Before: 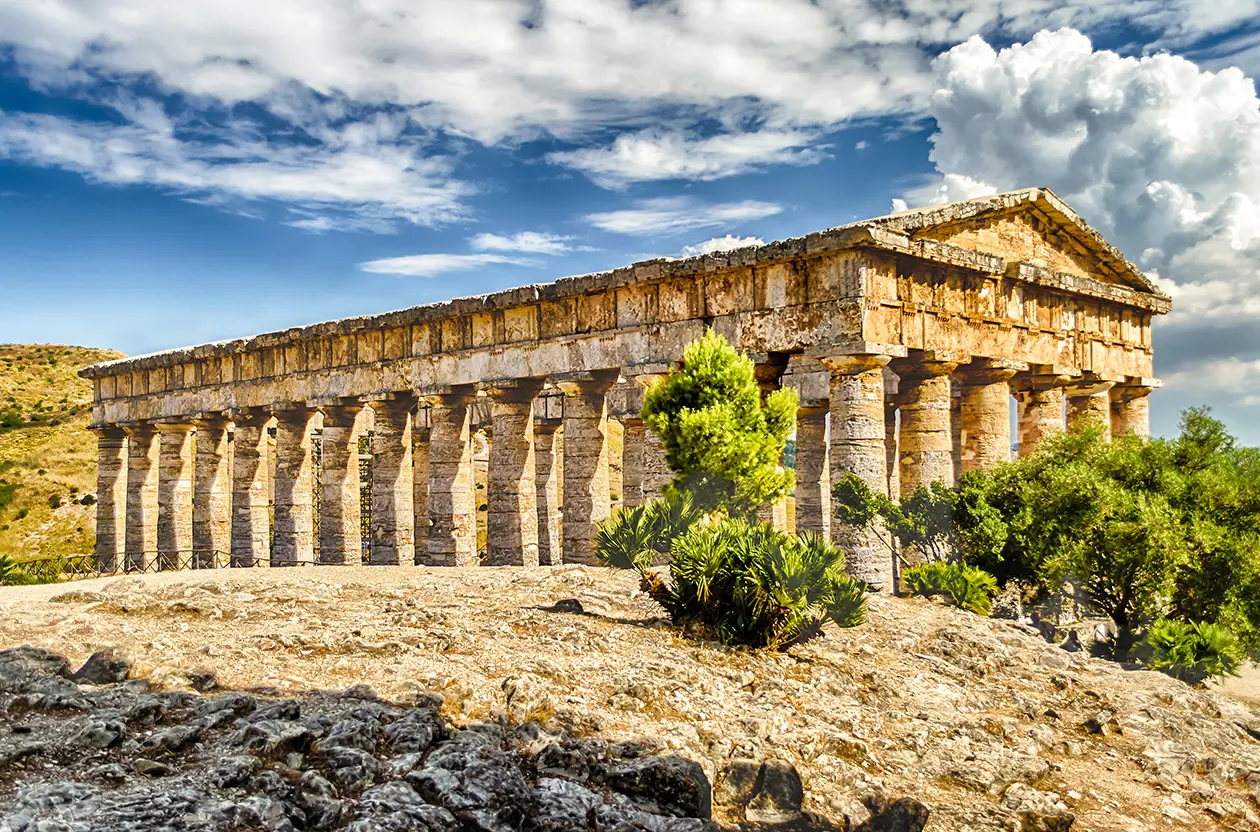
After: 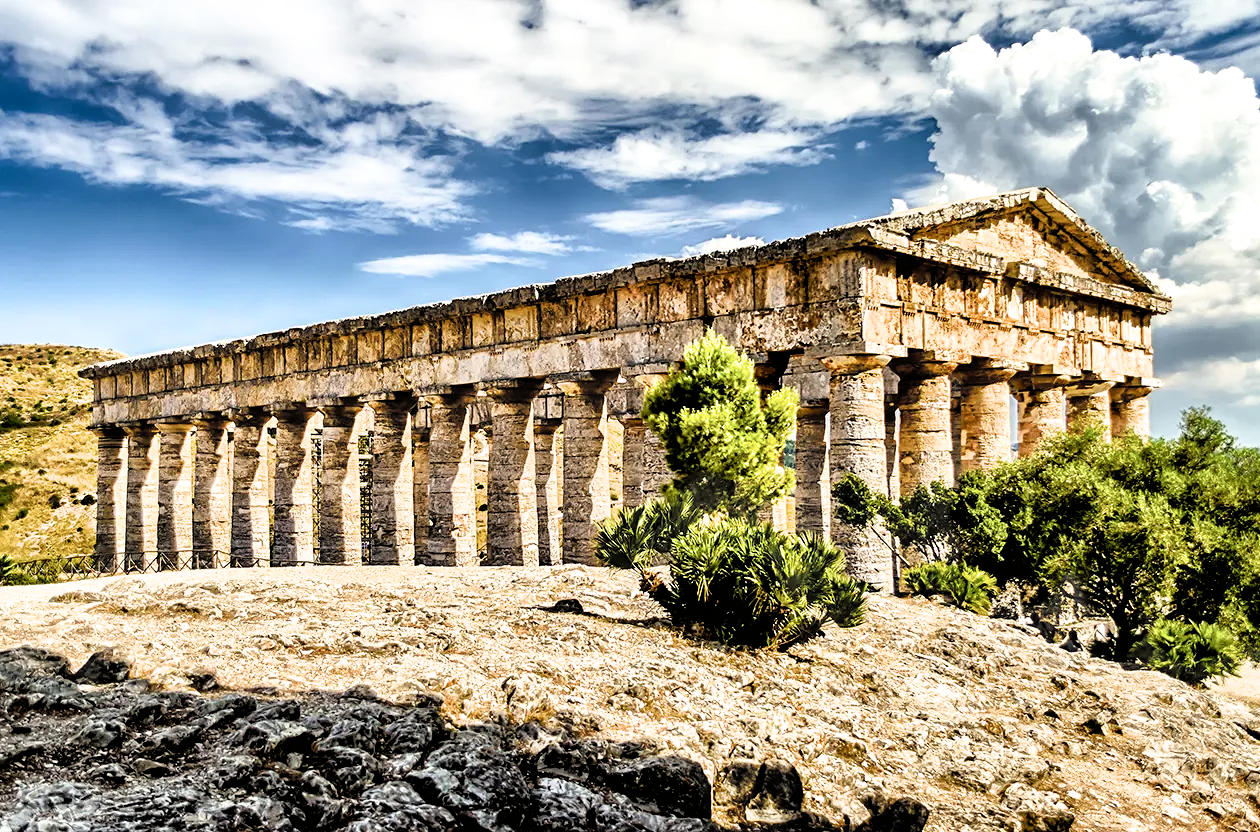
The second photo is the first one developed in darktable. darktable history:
filmic rgb: black relative exposure -3.57 EV, white relative exposure 2.29 EV, hardness 3.41
levels: levels [0, 0.499, 1]
